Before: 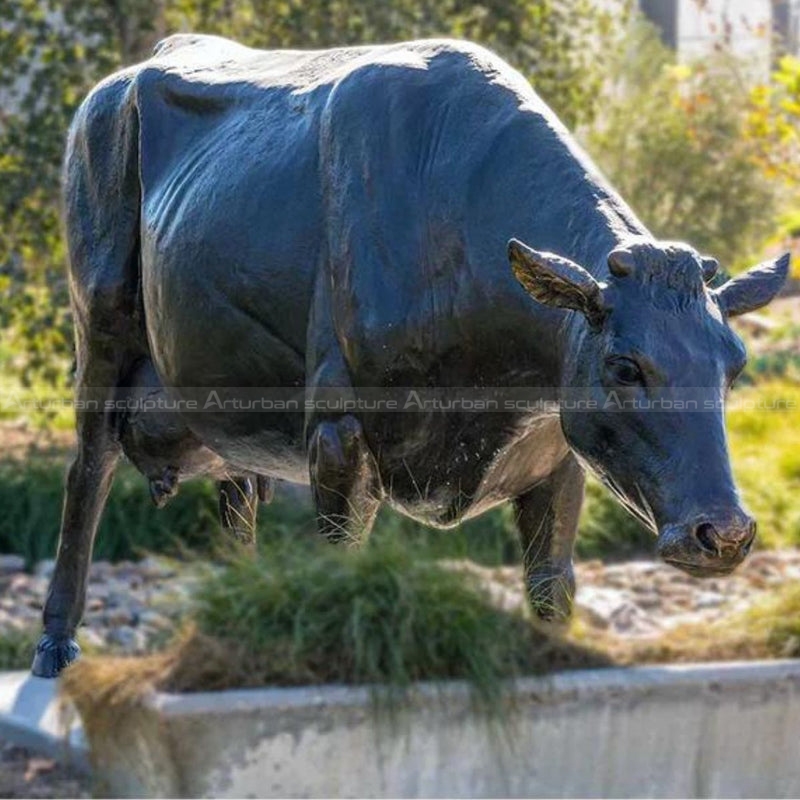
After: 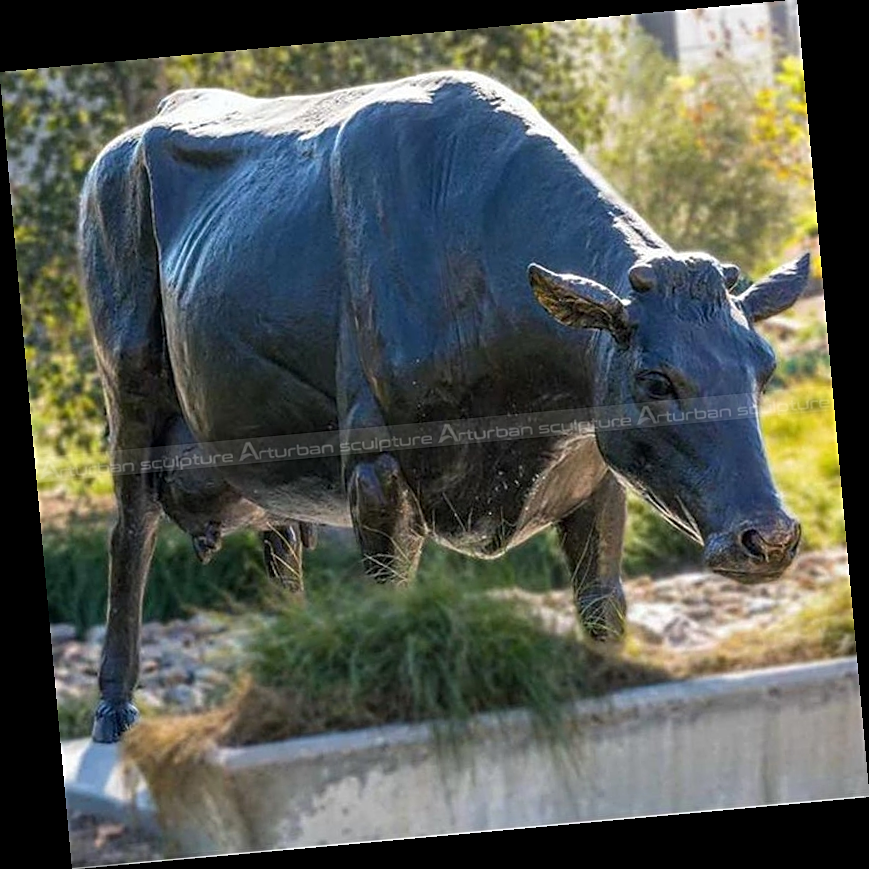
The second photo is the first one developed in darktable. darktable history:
rotate and perspective: rotation -5.2°, automatic cropping off
sharpen: on, module defaults
